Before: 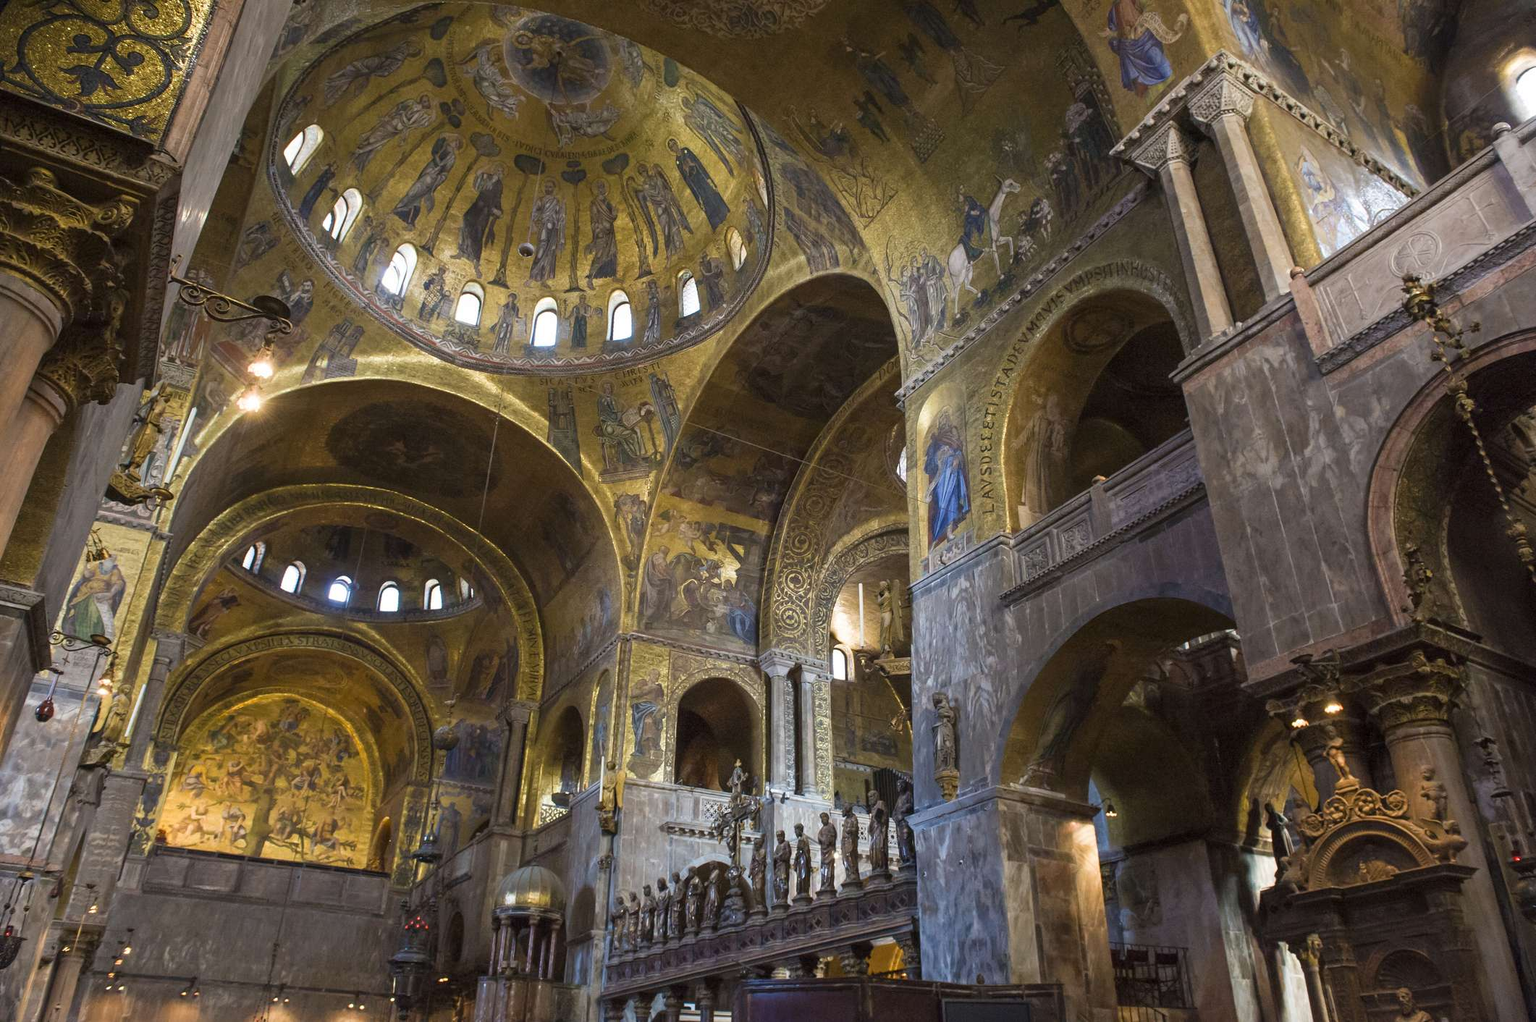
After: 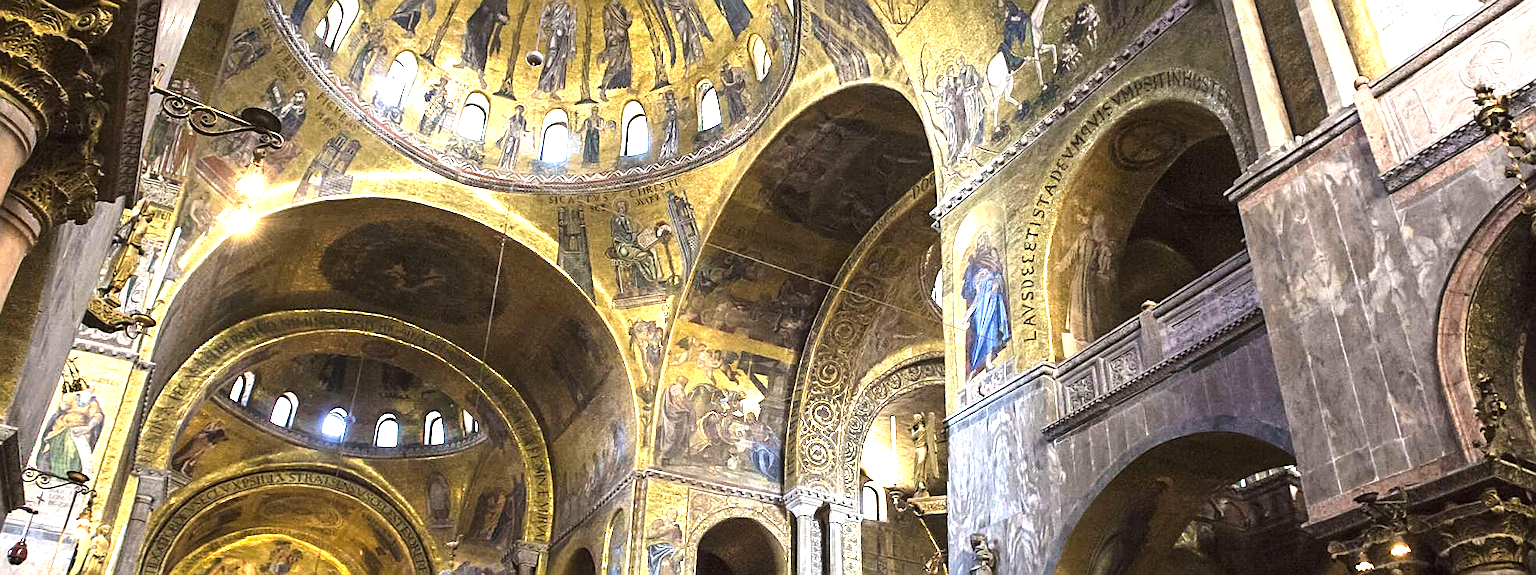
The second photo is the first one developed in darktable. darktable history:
crop: left 1.838%, top 19.169%, right 4.932%, bottom 28.322%
exposure: black level correction 0, exposure 1.105 EV, compensate highlight preservation false
sharpen: on, module defaults
tone equalizer: -8 EV -0.774 EV, -7 EV -0.693 EV, -6 EV -0.606 EV, -5 EV -0.384 EV, -3 EV 0.389 EV, -2 EV 0.6 EV, -1 EV 0.684 EV, +0 EV 0.736 EV, edges refinement/feathering 500, mask exposure compensation -1.57 EV, preserve details no
